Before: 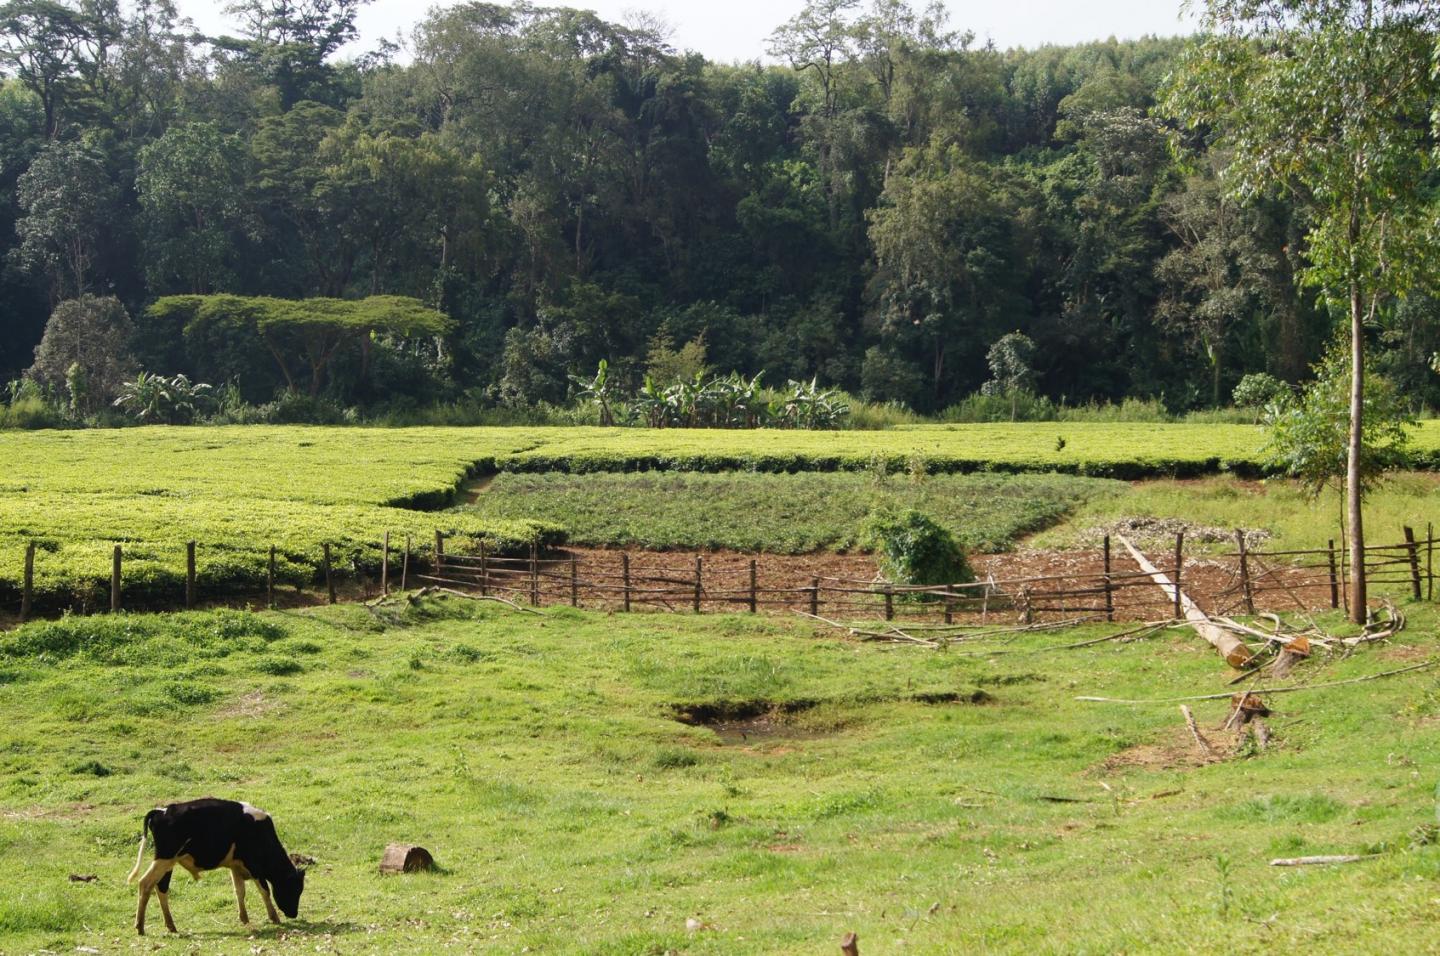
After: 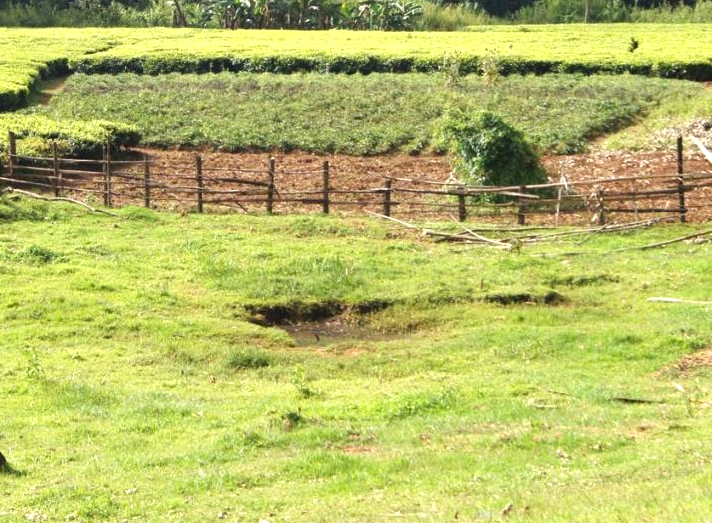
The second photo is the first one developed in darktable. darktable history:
crop: left 29.672%, top 41.786%, right 20.851%, bottom 3.487%
exposure: black level correction 0, exposure 0.7 EV, compensate exposure bias true, compensate highlight preservation false
